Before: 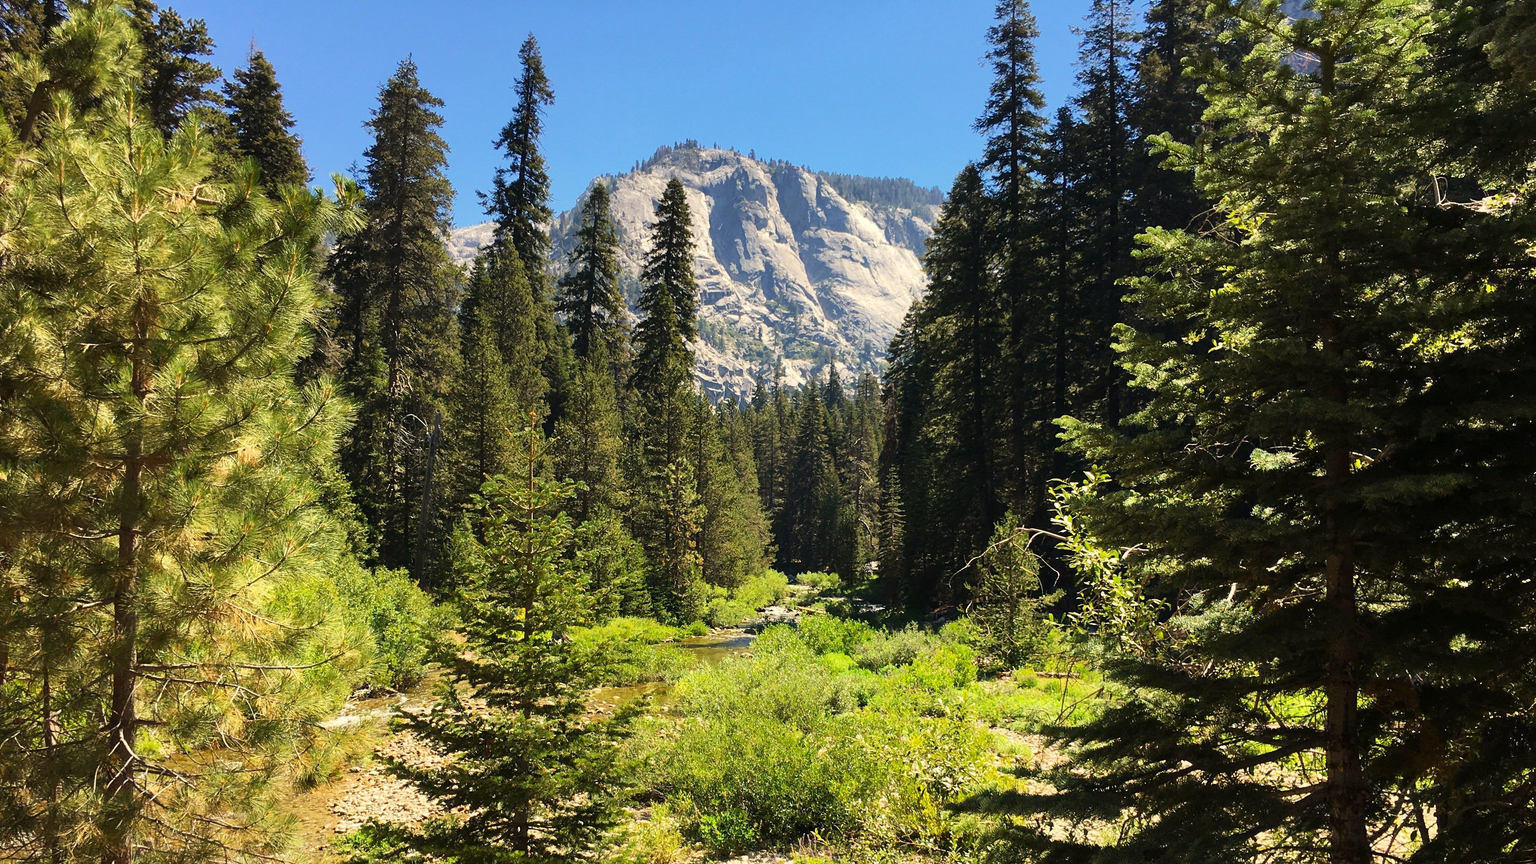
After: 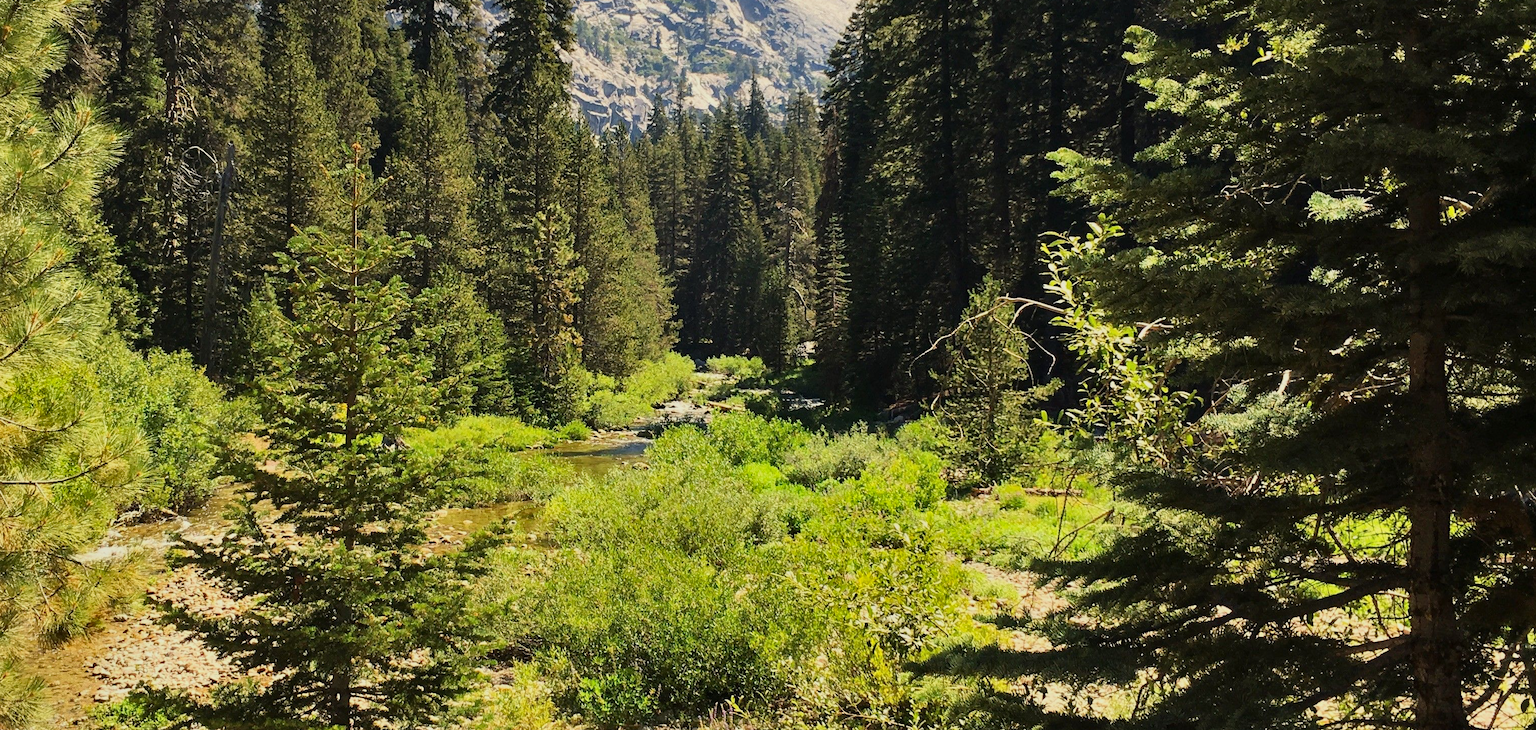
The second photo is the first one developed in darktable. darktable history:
shadows and highlights: shadows 24.7, highlights -77.34, soften with gaussian
crop and rotate: left 17.198%, top 35.266%, right 7.383%, bottom 0.975%
tone equalizer: -8 EV -0.001 EV, -7 EV 0.004 EV, -6 EV -0.045 EV, -5 EV 0.018 EV, -4 EV -0.01 EV, -3 EV 0.018 EV, -2 EV -0.09 EV, -1 EV -0.293 EV, +0 EV -0.604 EV, edges refinement/feathering 500, mask exposure compensation -1.57 EV, preserve details no
